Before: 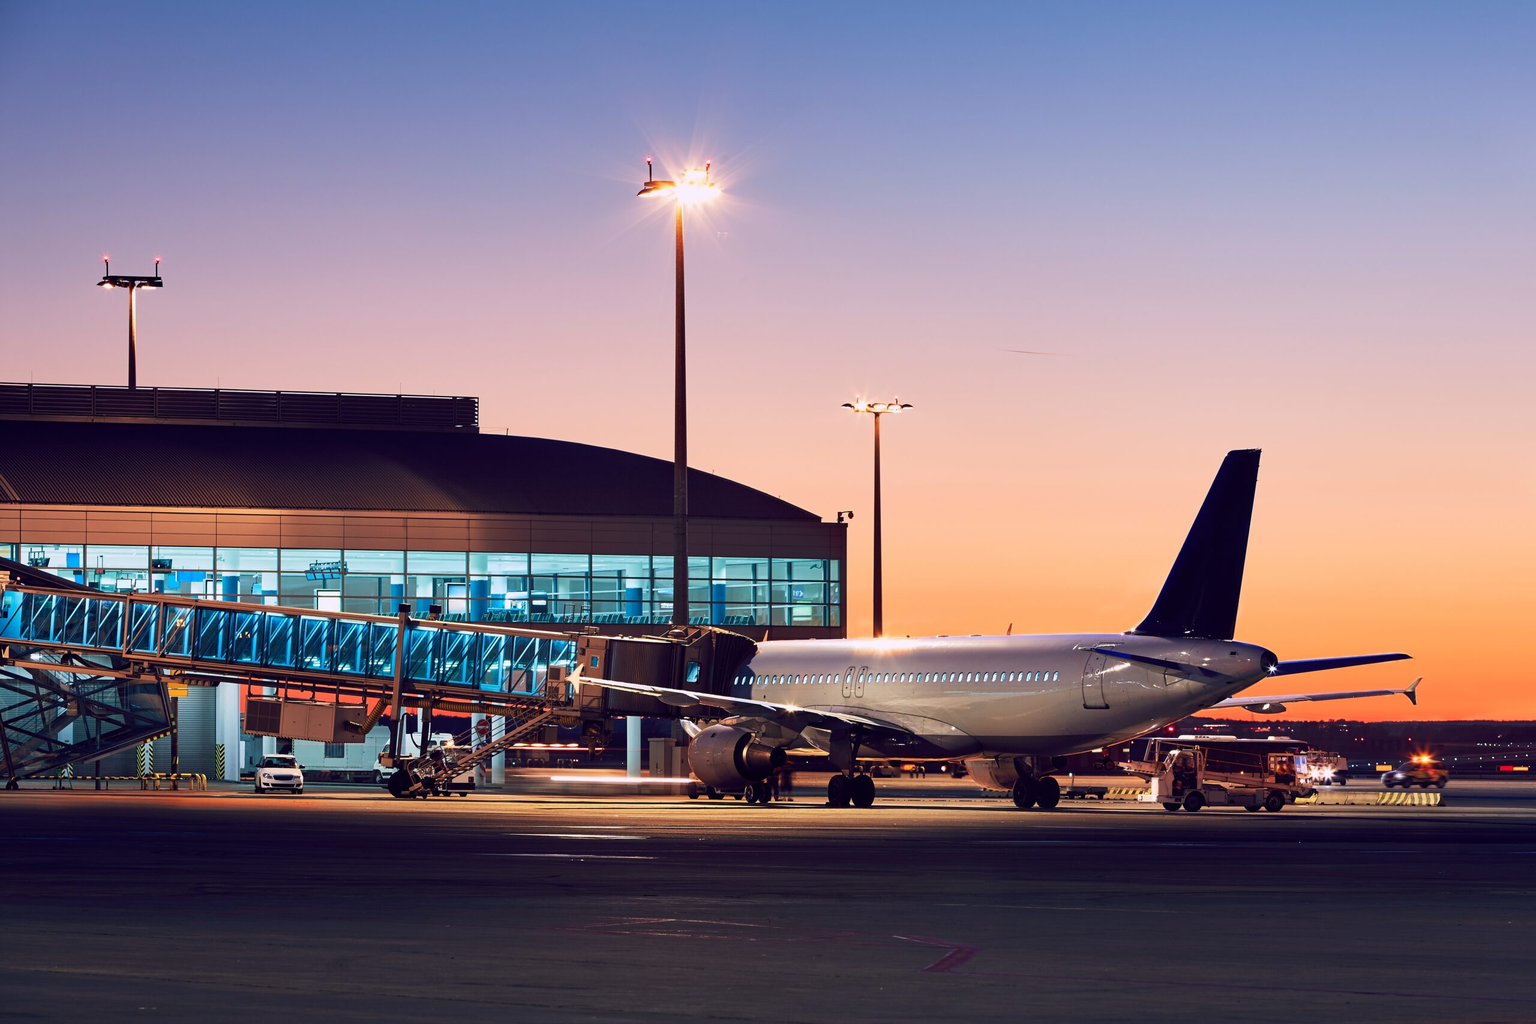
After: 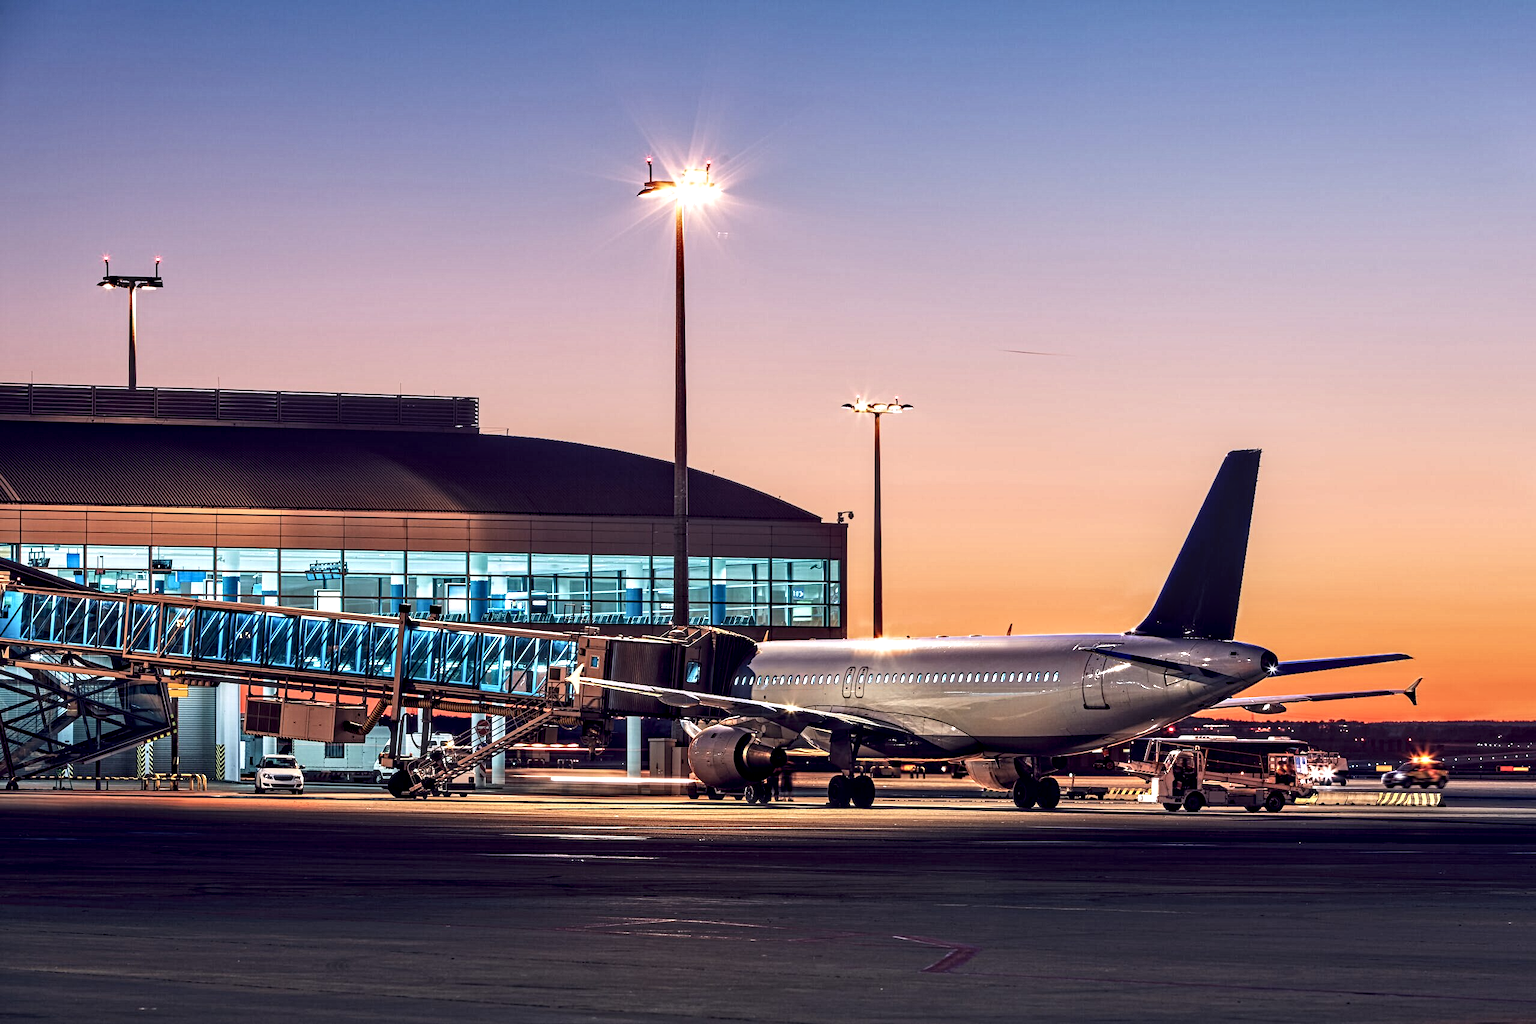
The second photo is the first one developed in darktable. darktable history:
haze removal: strength -0.05
contrast equalizer: octaves 7, y [[0.5, 0.542, 0.583, 0.625, 0.667, 0.708], [0.5 ×6], [0.5 ×6], [0 ×6], [0 ×6]]
local contrast: detail 130%
